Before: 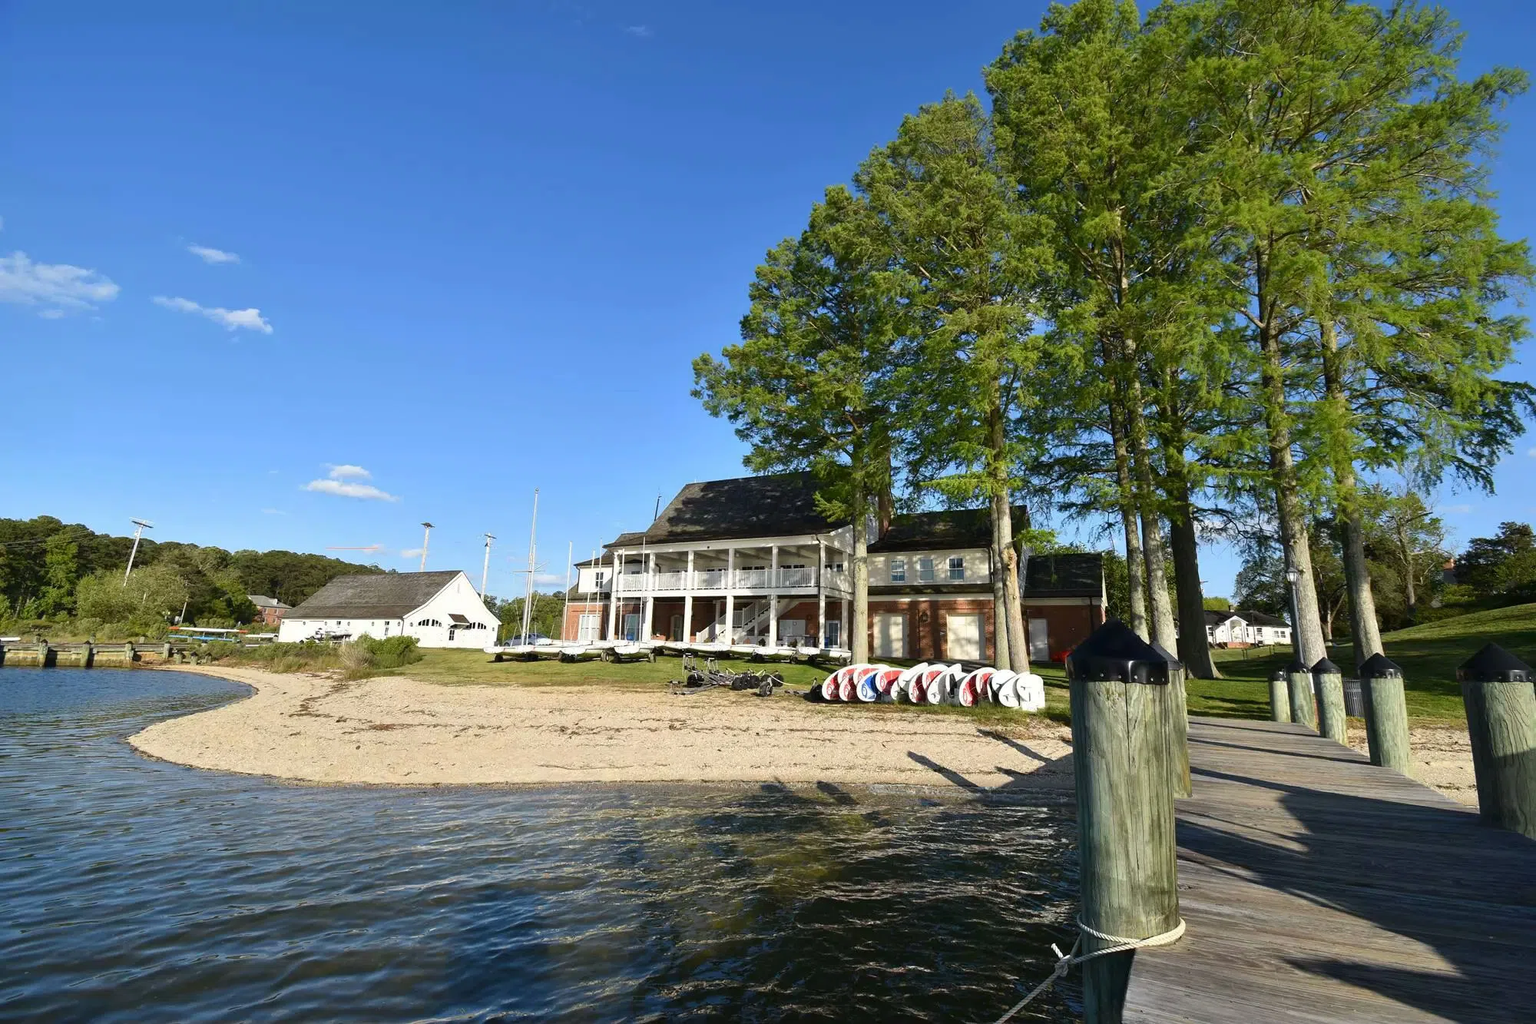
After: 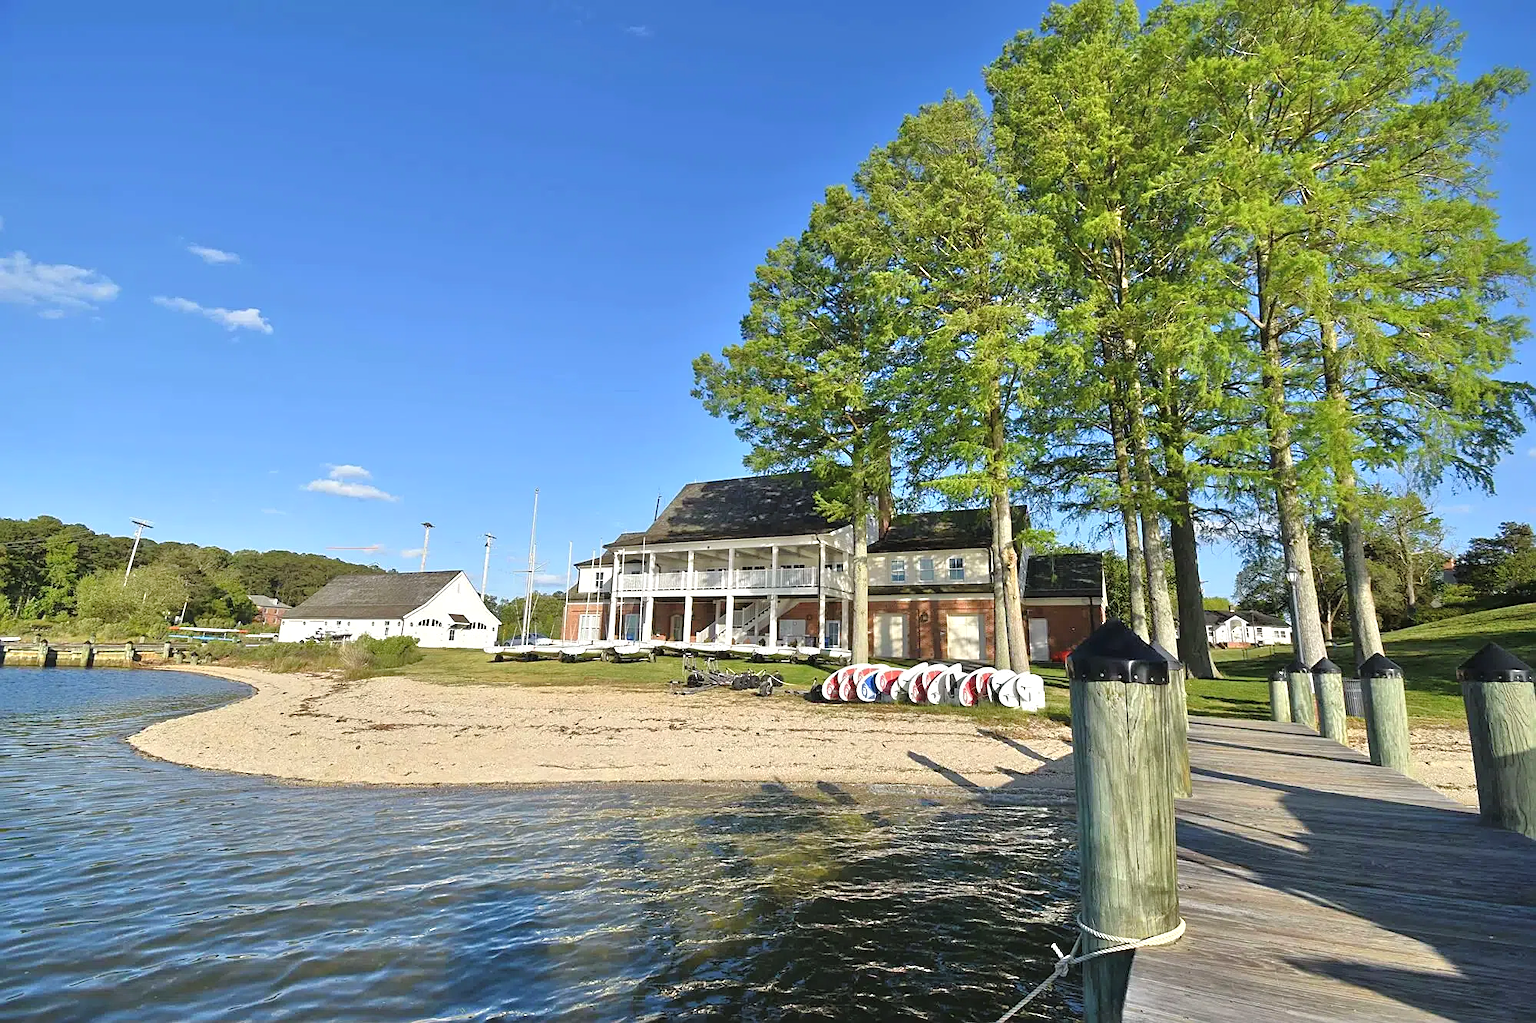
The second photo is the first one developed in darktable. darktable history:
exposure: black level correction -0.003, exposure 0.04 EV, compensate highlight preservation false
sharpen: on, module defaults
tone equalizer: -7 EV 0.15 EV, -6 EV 0.6 EV, -5 EV 1.15 EV, -4 EV 1.33 EV, -3 EV 1.15 EV, -2 EV 0.6 EV, -1 EV 0.15 EV, mask exposure compensation -0.5 EV
